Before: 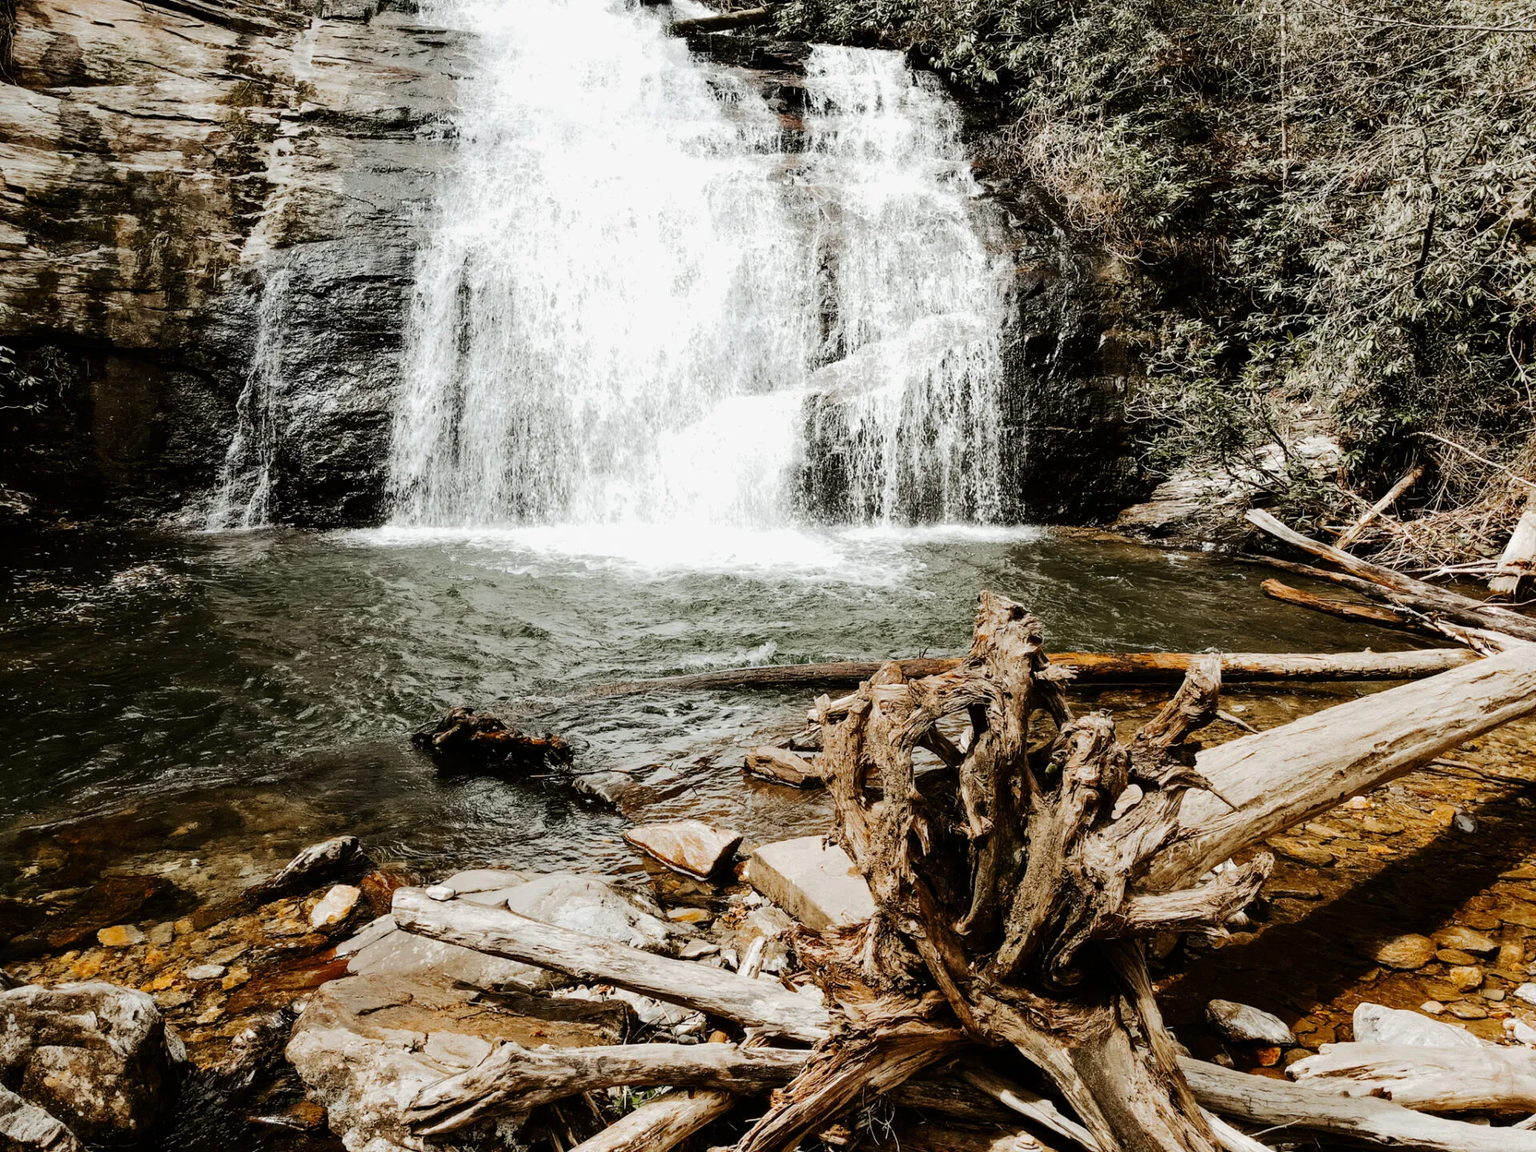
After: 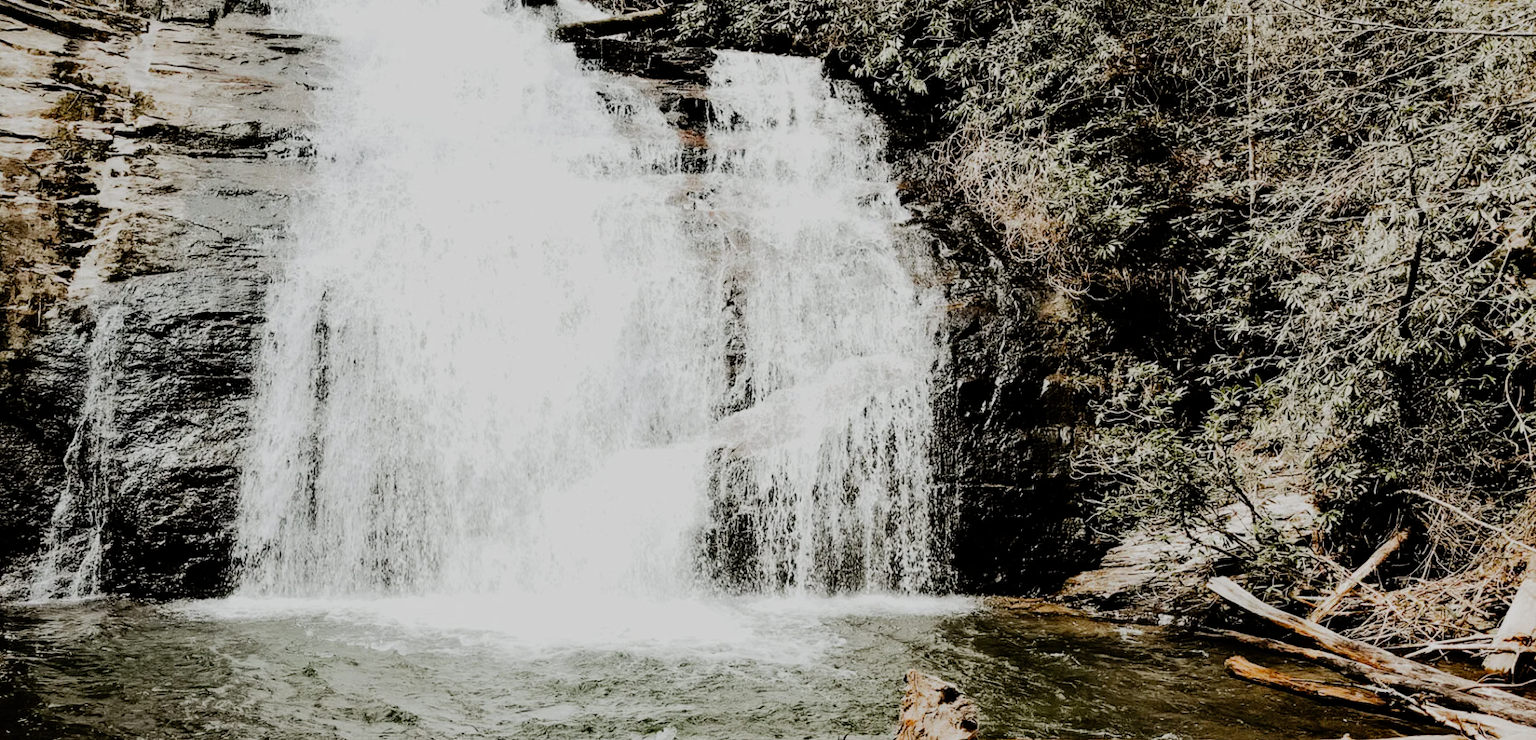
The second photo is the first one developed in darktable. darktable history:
crop and rotate: left 11.755%, bottom 43.221%
tone curve: curves: ch0 [(0, 0) (0.07, 0.052) (0.23, 0.254) (0.486, 0.53) (0.822, 0.825) (0.994, 0.955)]; ch1 [(0, 0) (0.226, 0.261) (0.379, 0.442) (0.469, 0.472) (0.495, 0.495) (0.514, 0.504) (0.561, 0.568) (0.59, 0.612) (1, 1)]; ch2 [(0, 0) (0.269, 0.299) (0.459, 0.441) (0.498, 0.499) (0.523, 0.52) (0.586, 0.569) (0.635, 0.617) (0.659, 0.681) (0.718, 0.764) (1, 1)], preserve colors none
filmic rgb: black relative exposure -7.65 EV, white relative exposure 4.56 EV, hardness 3.61
